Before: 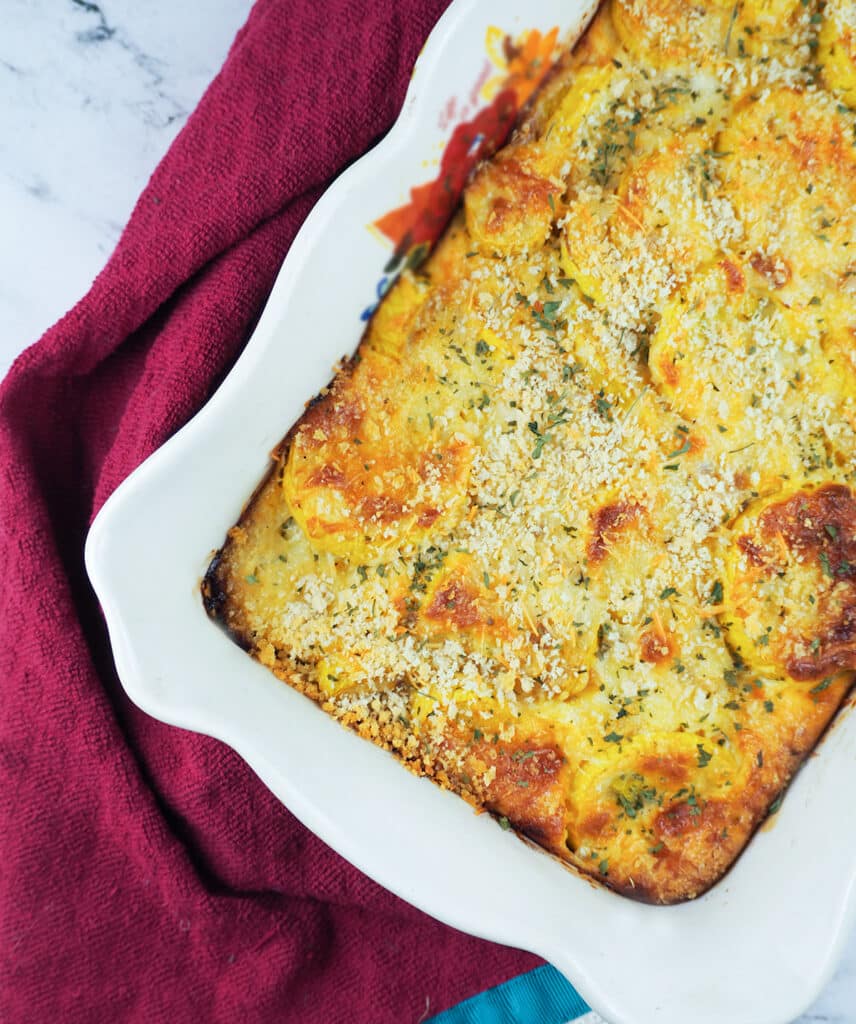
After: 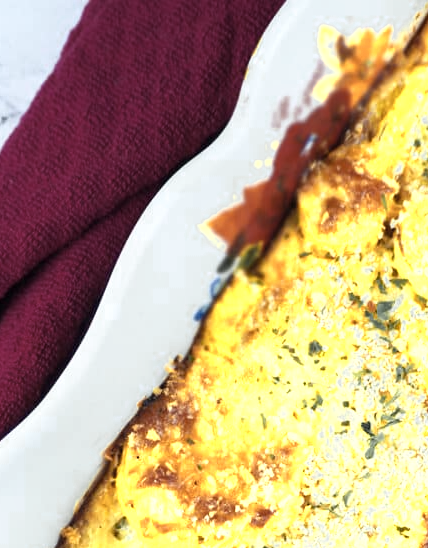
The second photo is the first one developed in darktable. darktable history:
shadows and highlights: shadows 0, highlights 40
color zones: curves: ch0 [(0.004, 0.306) (0.107, 0.448) (0.252, 0.656) (0.41, 0.398) (0.595, 0.515) (0.768, 0.628)]; ch1 [(0.07, 0.323) (0.151, 0.452) (0.252, 0.608) (0.346, 0.221) (0.463, 0.189) (0.61, 0.368) (0.735, 0.395) (0.921, 0.412)]; ch2 [(0, 0.476) (0.132, 0.512) (0.243, 0.512) (0.397, 0.48) (0.522, 0.376) (0.634, 0.536) (0.761, 0.46)]
crop: left 19.556%, right 30.401%, bottom 46.458%
